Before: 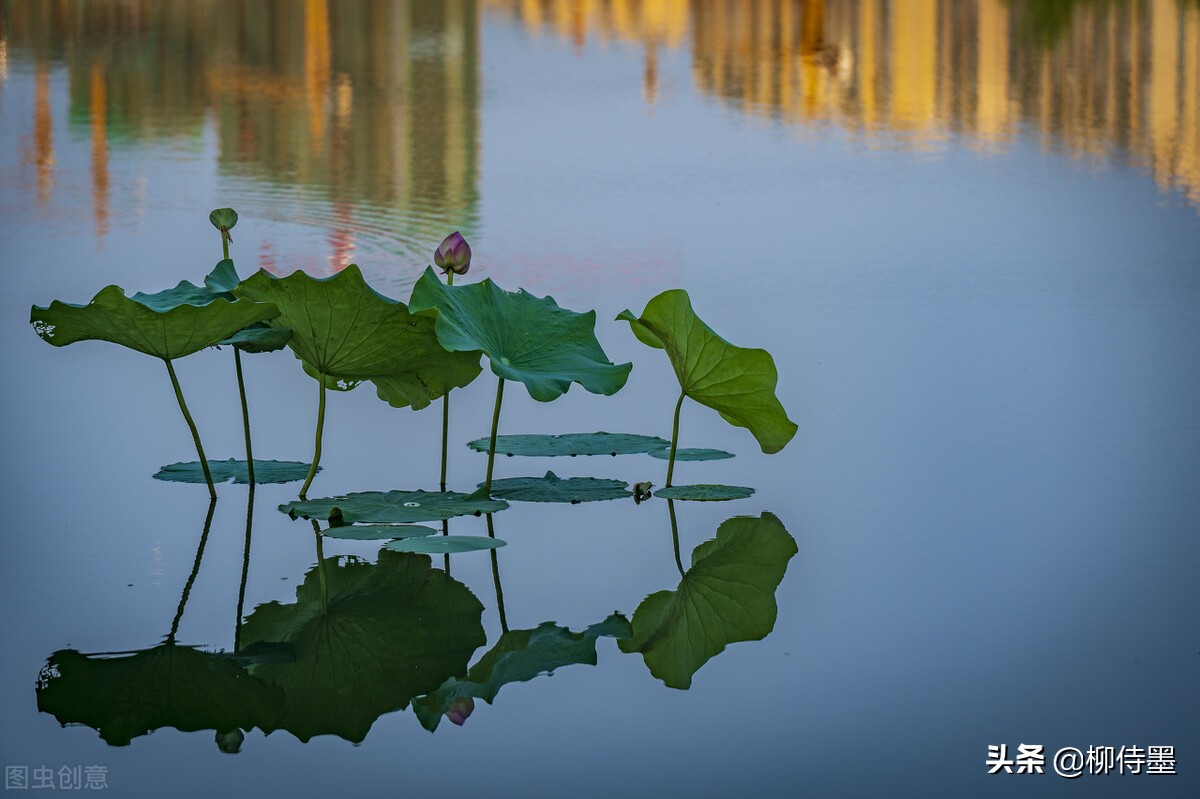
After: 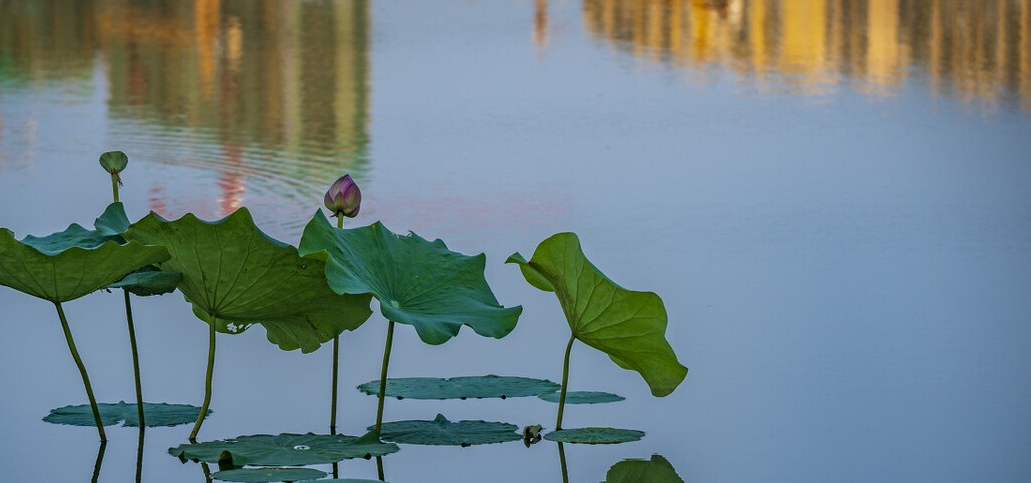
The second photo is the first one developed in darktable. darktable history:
crop and rotate: left 9.249%, top 7.238%, right 4.827%, bottom 32.272%
